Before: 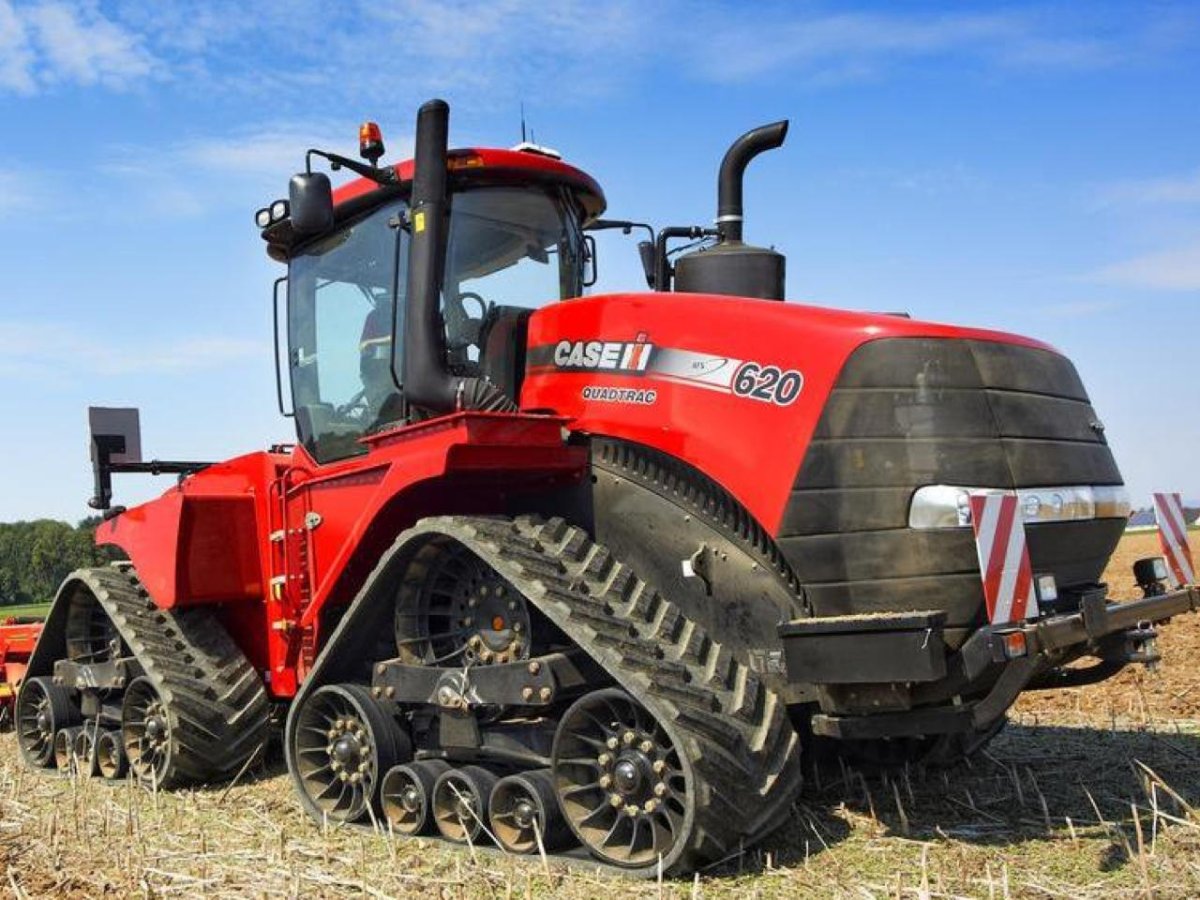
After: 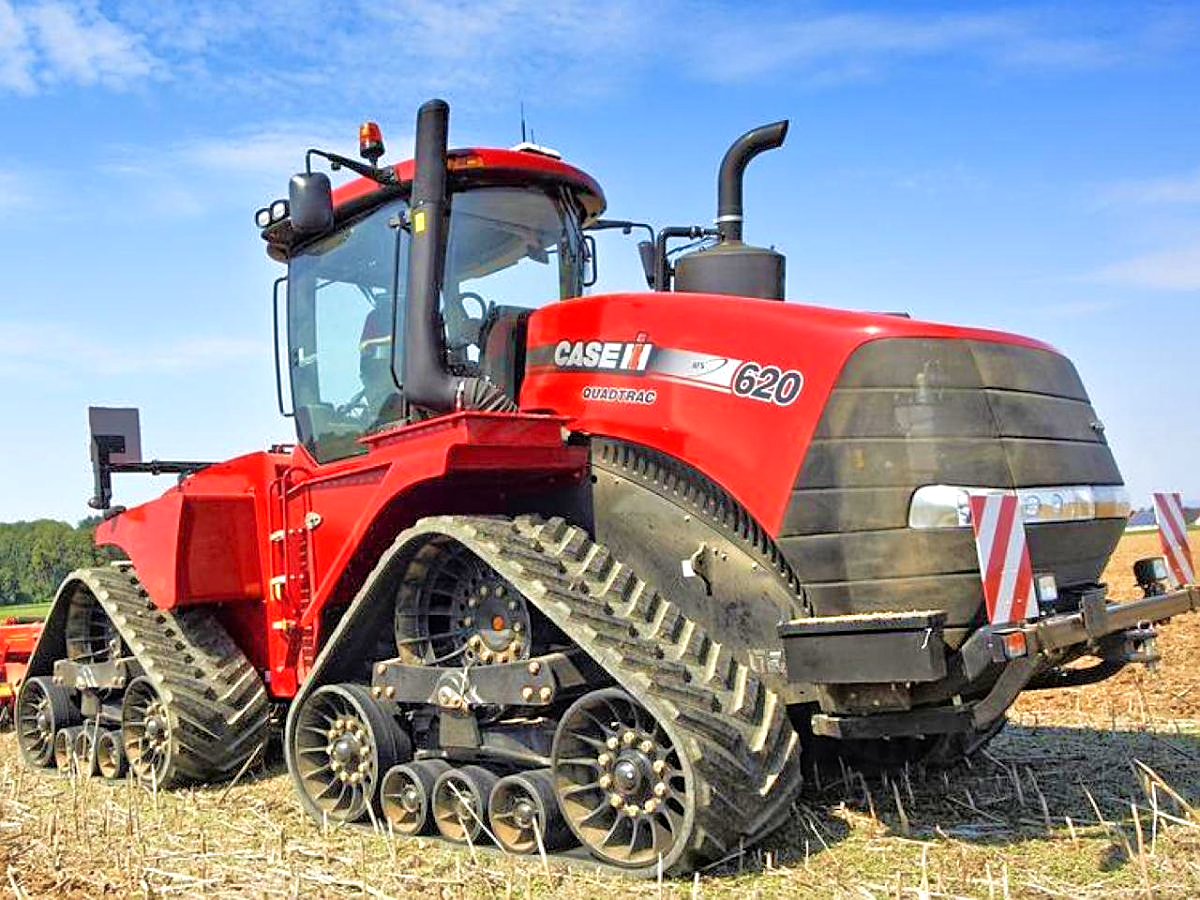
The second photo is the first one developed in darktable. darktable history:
exposure: exposure 0.2 EV, compensate highlight preservation false
sharpen: on, module defaults
tone equalizer: -7 EV 0.15 EV, -6 EV 0.6 EV, -5 EV 1.15 EV, -4 EV 1.33 EV, -3 EV 1.15 EV, -2 EV 0.6 EV, -1 EV 0.15 EV, mask exposure compensation -0.5 EV
white balance: emerald 1
velvia: on, module defaults
